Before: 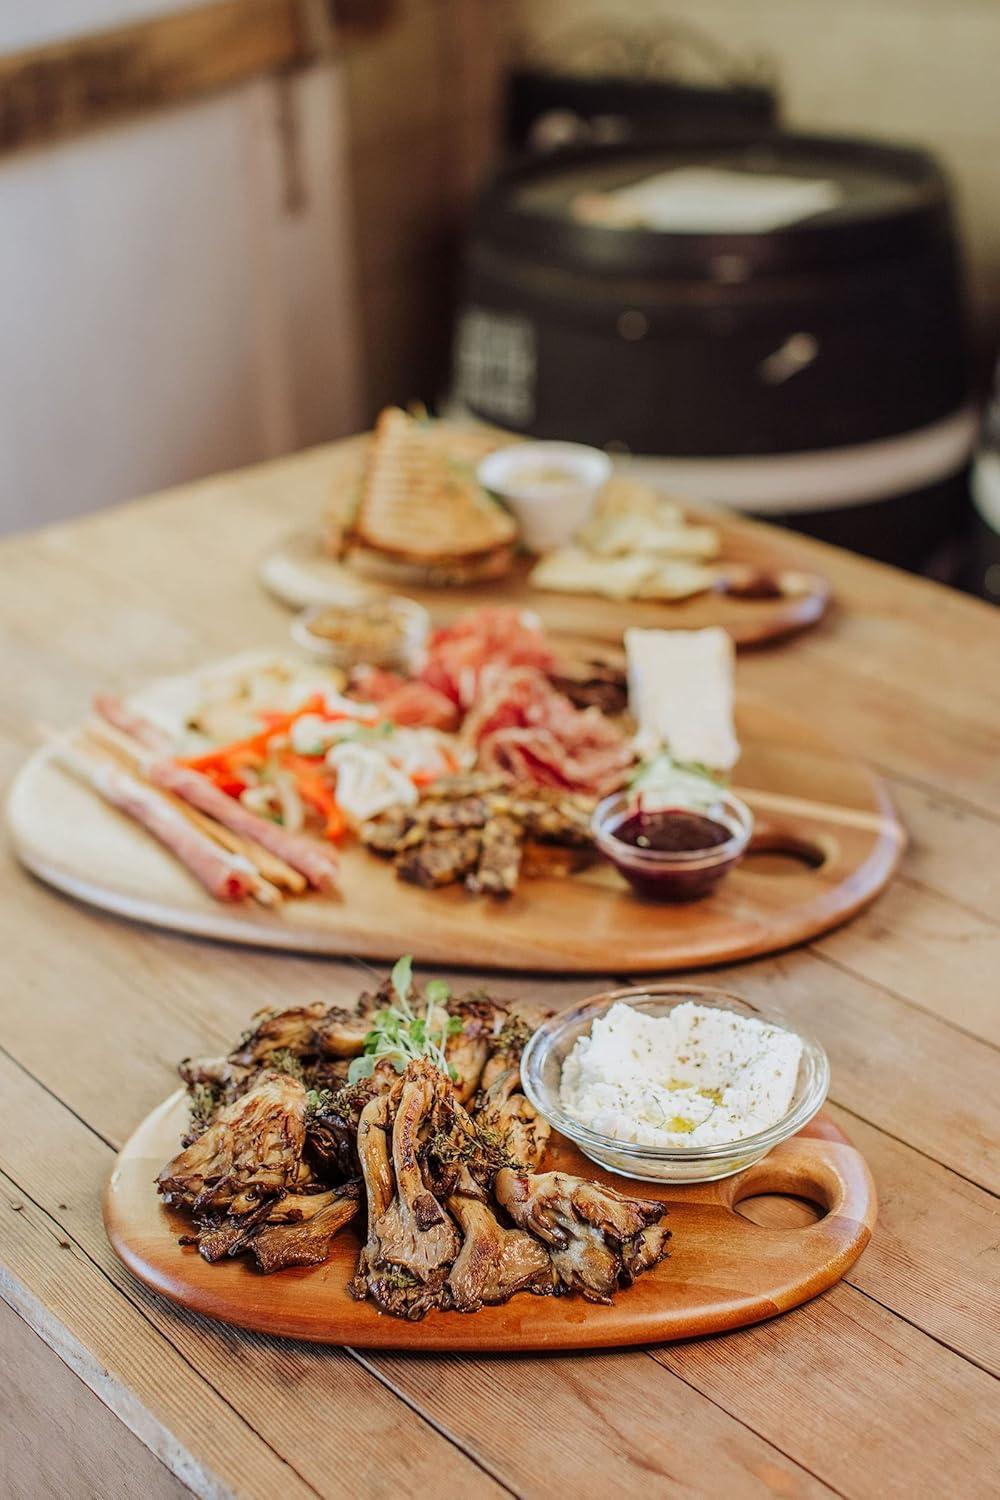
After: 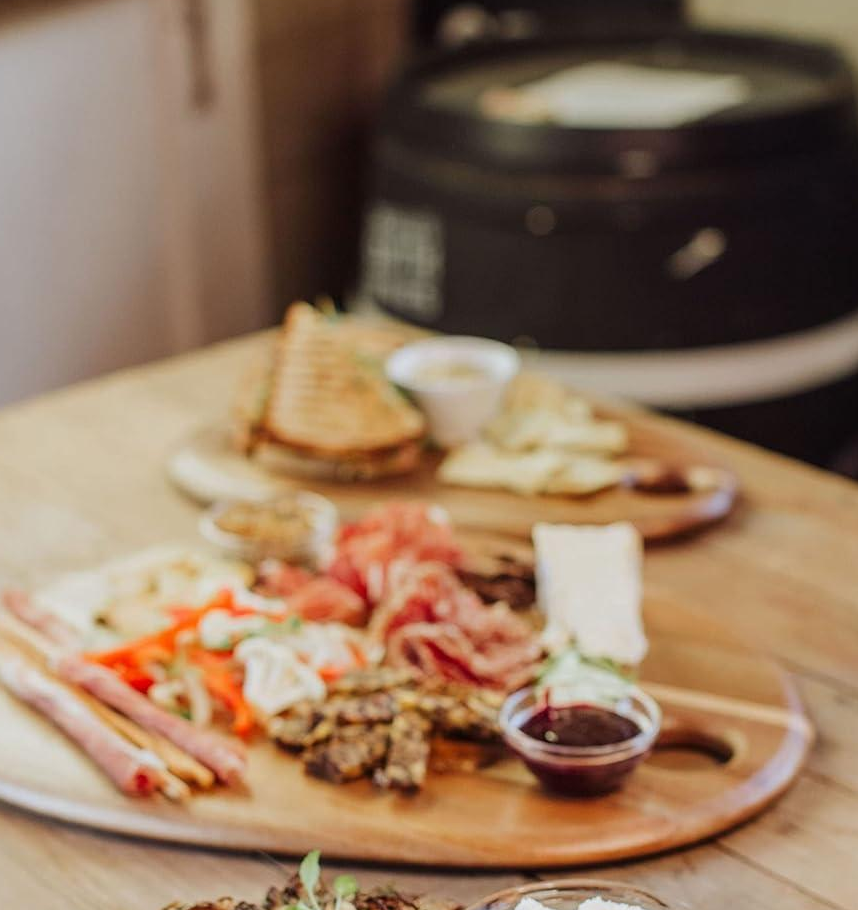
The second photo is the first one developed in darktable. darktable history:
crop and rotate: left 9.243%, top 7.098%, right 4.894%, bottom 32.174%
